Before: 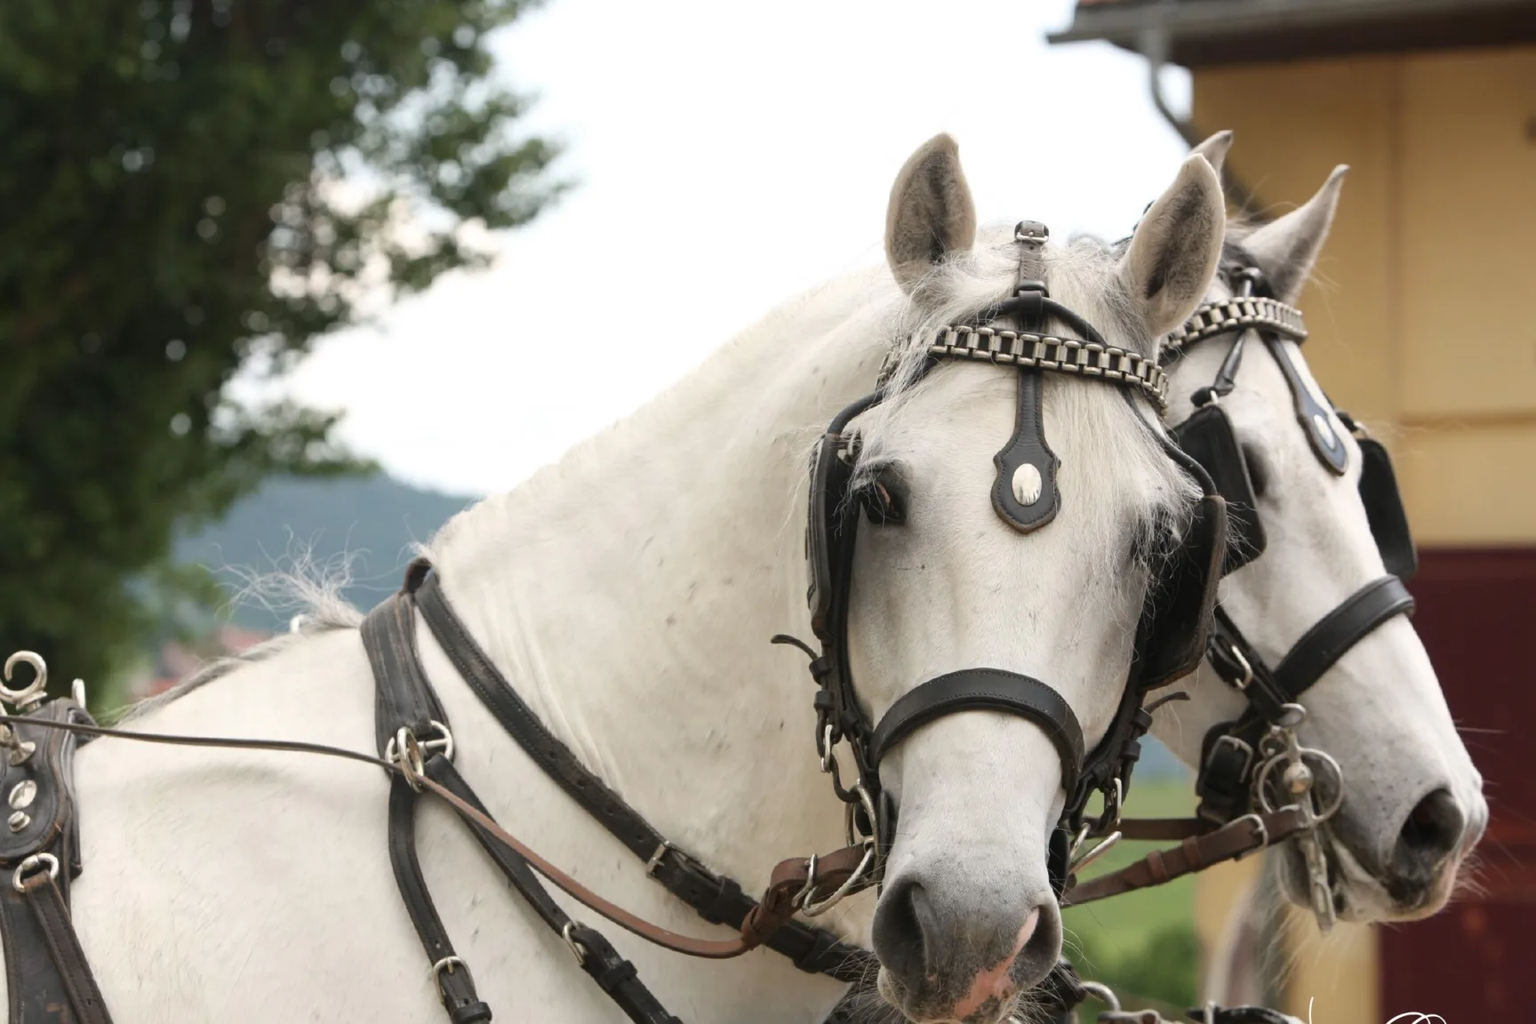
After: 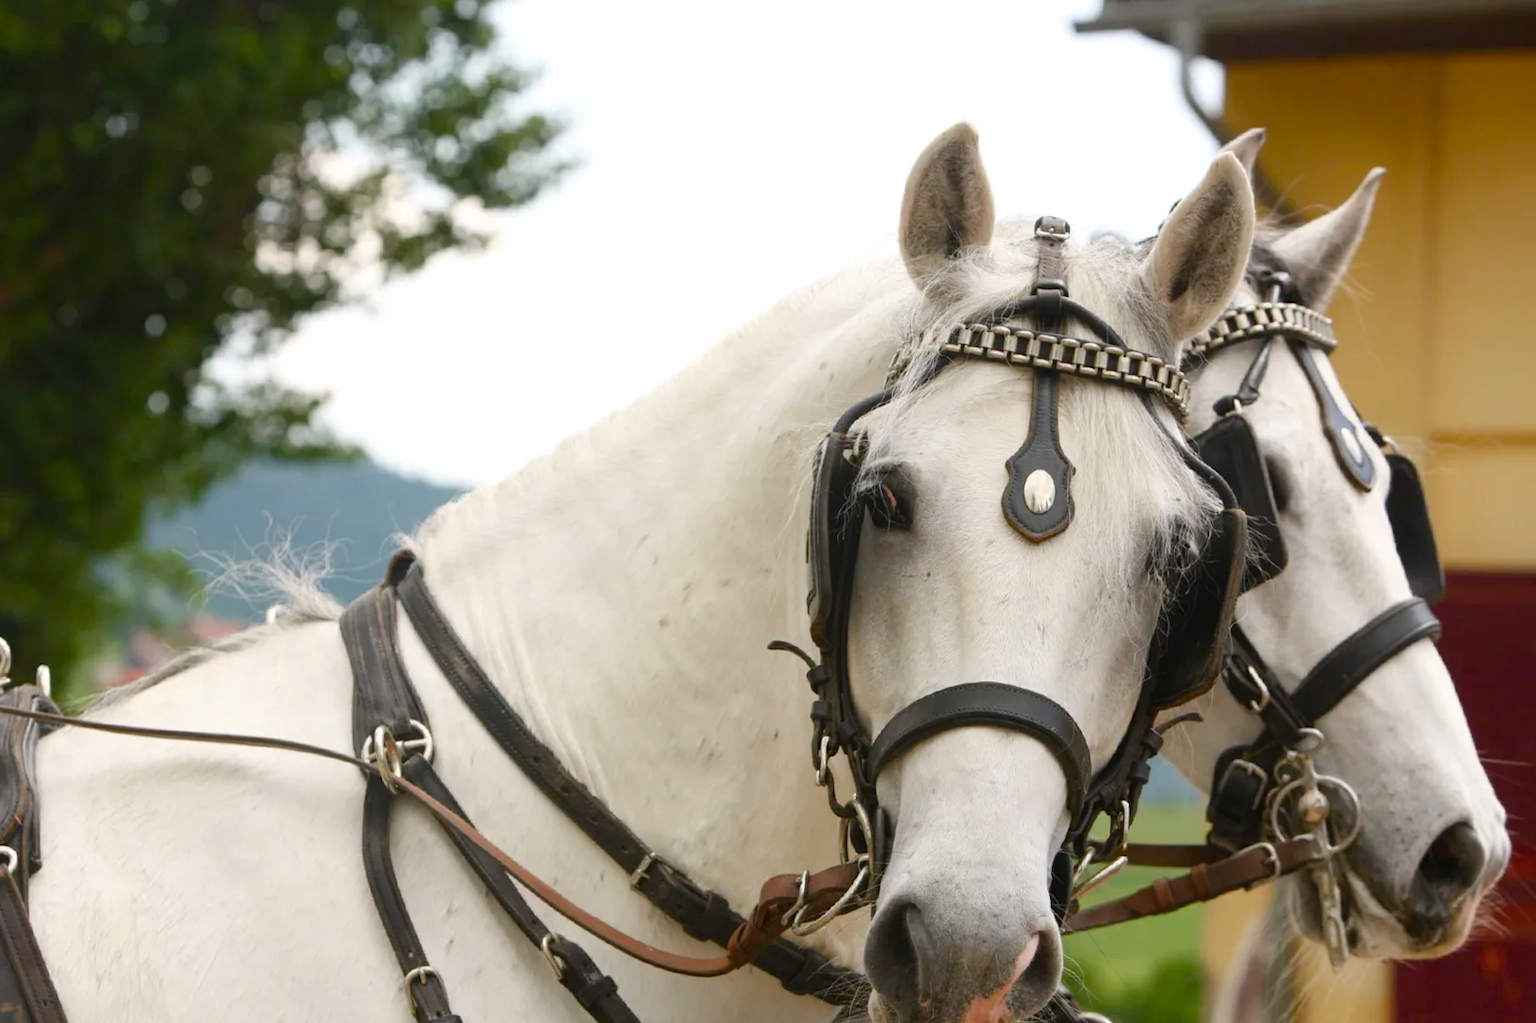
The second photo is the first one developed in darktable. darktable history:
color balance rgb: perceptual saturation grading › global saturation 35%, perceptual saturation grading › highlights -25%, perceptual saturation grading › shadows 50%
crop and rotate: angle -1.69°
